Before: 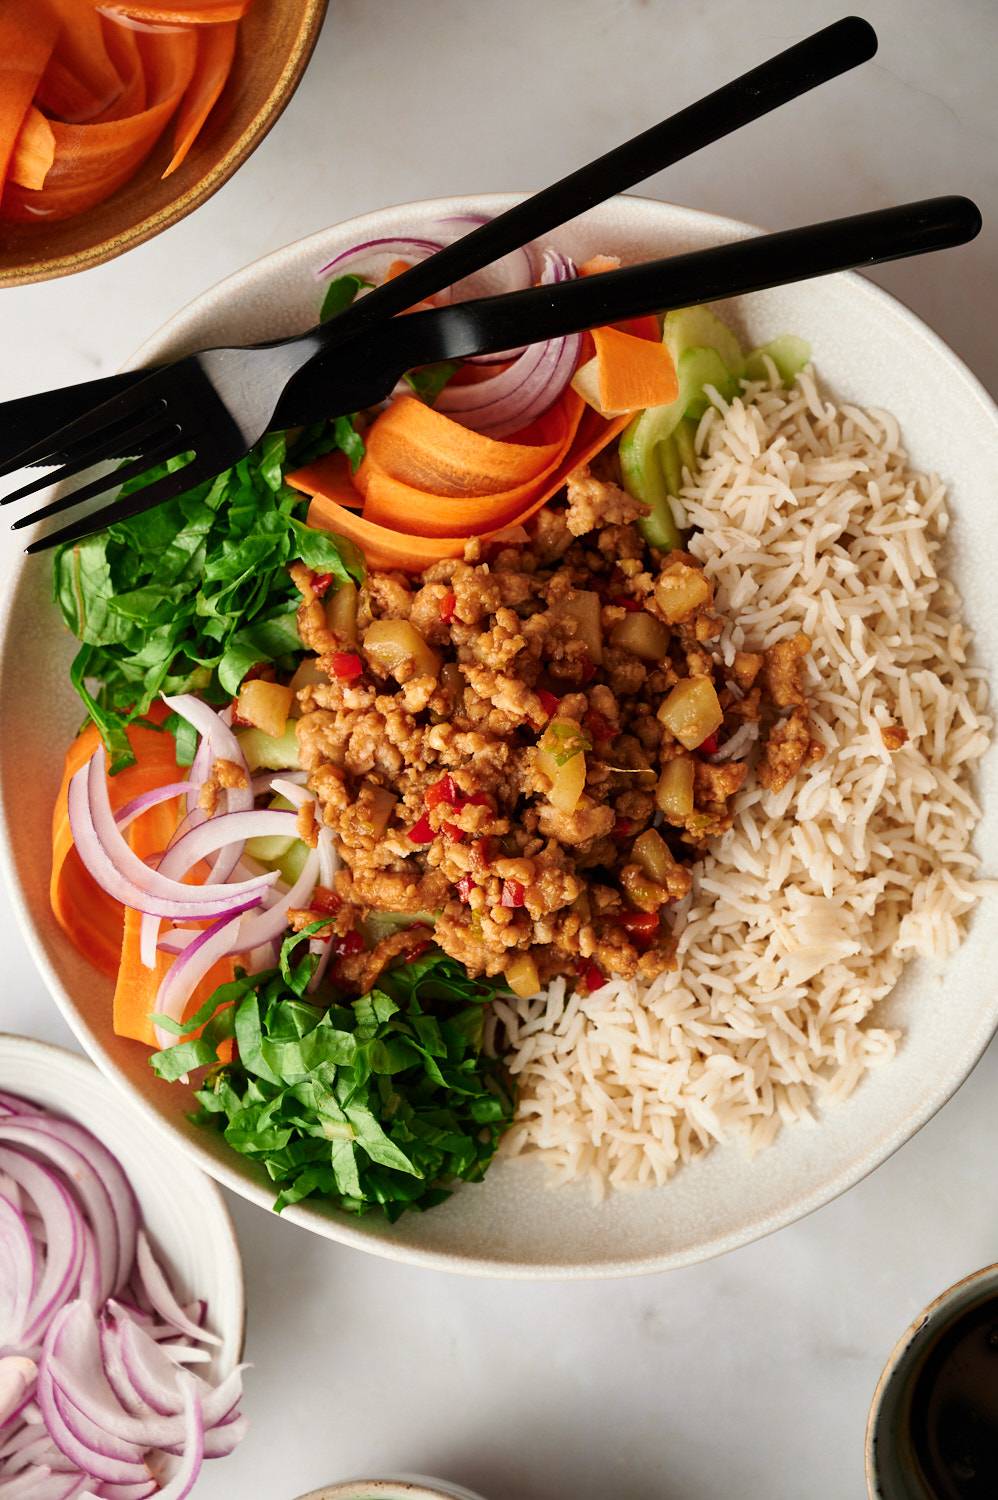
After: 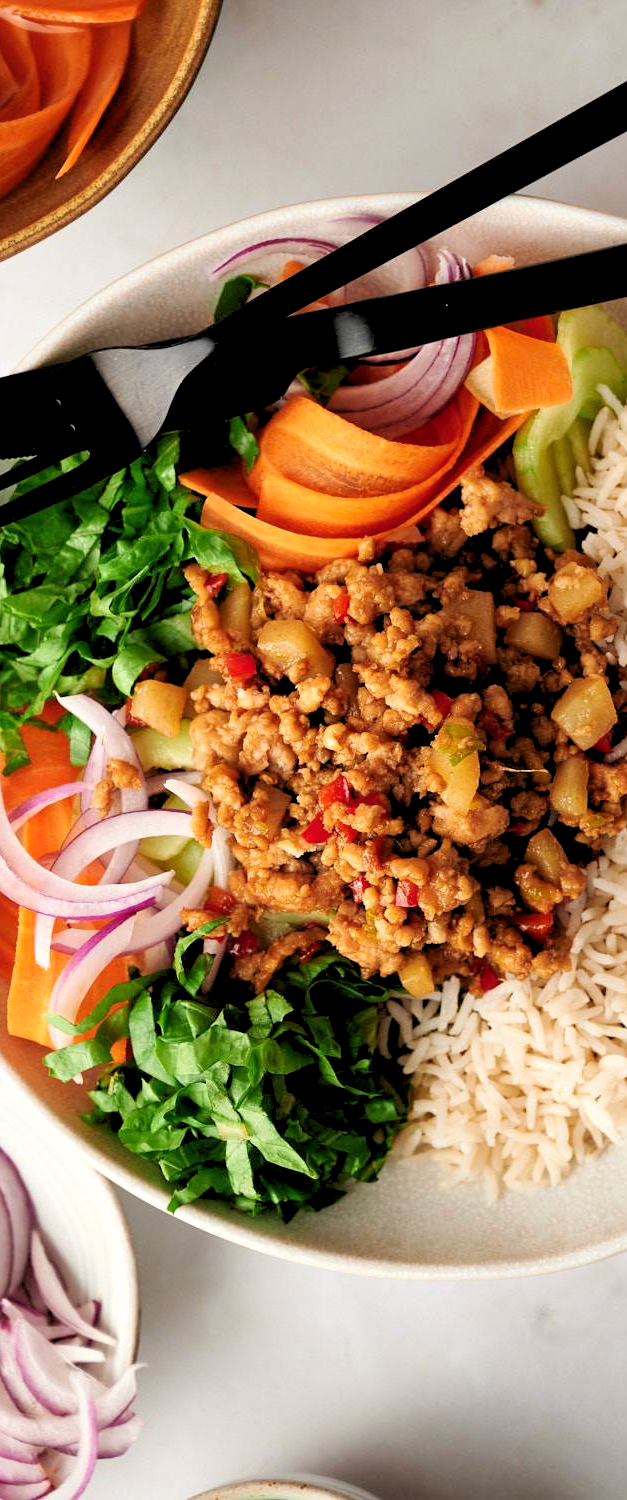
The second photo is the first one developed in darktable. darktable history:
crop: left 10.644%, right 26.528%
rgb levels: levels [[0.013, 0.434, 0.89], [0, 0.5, 1], [0, 0.5, 1]]
